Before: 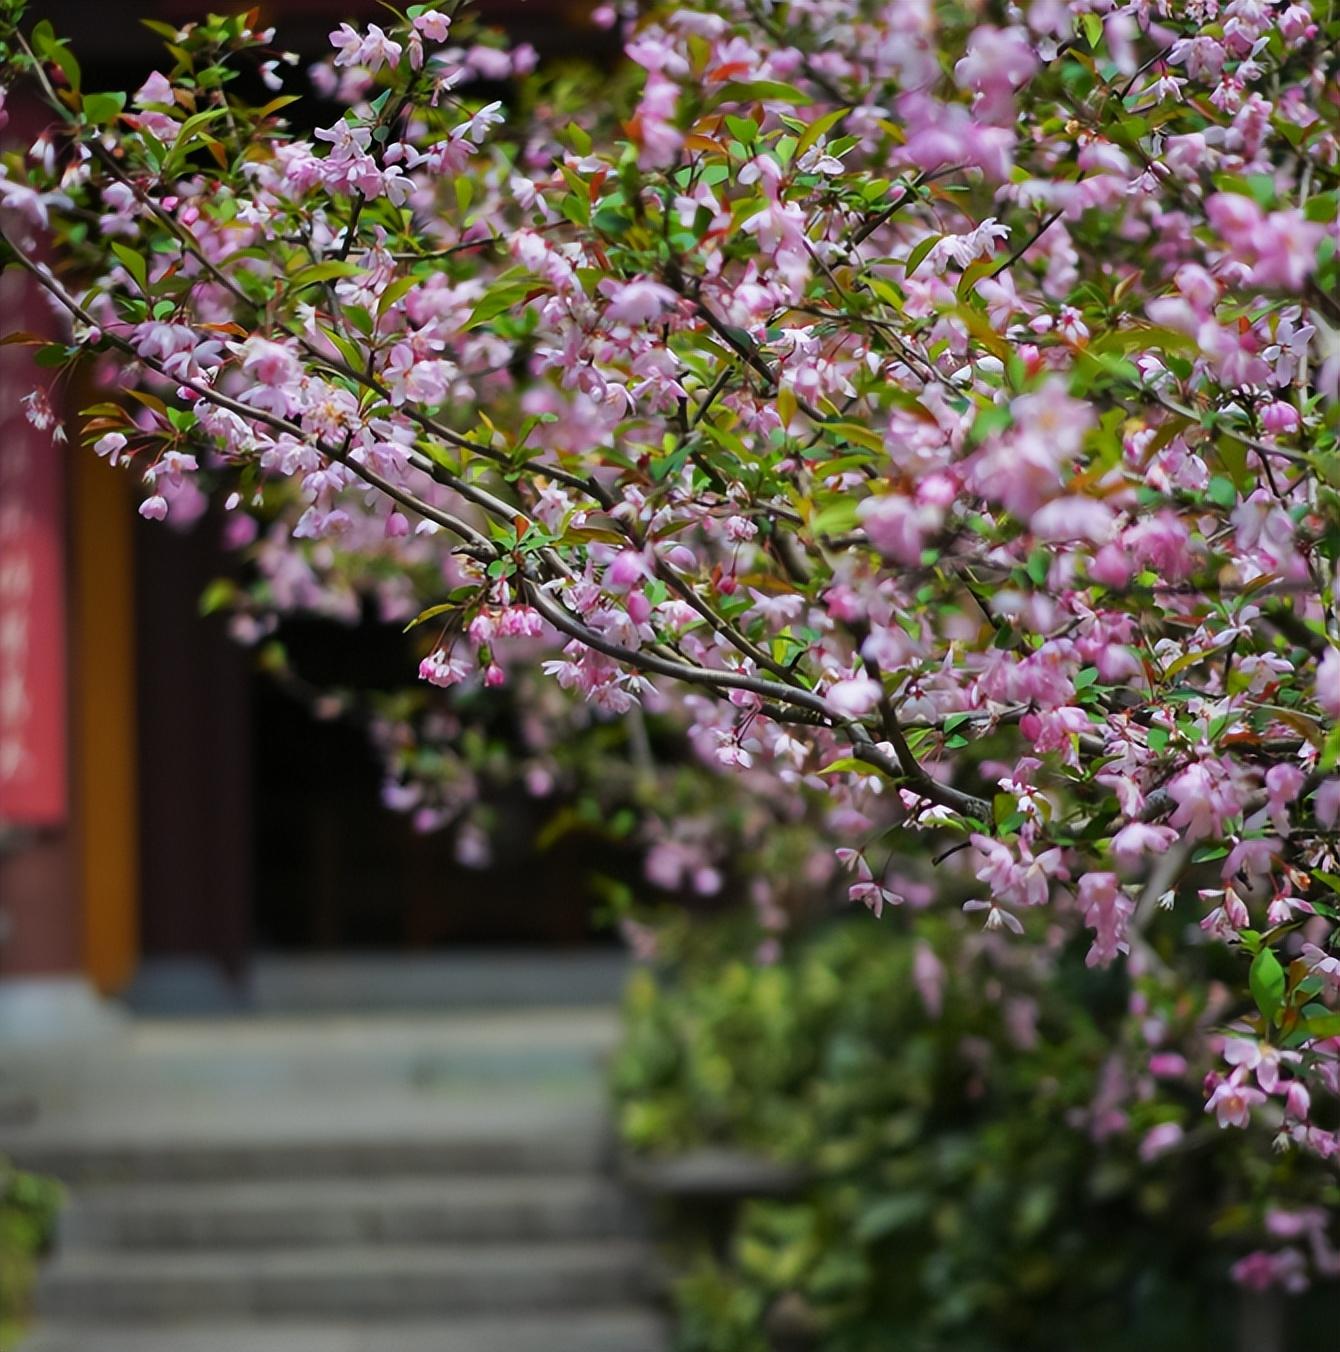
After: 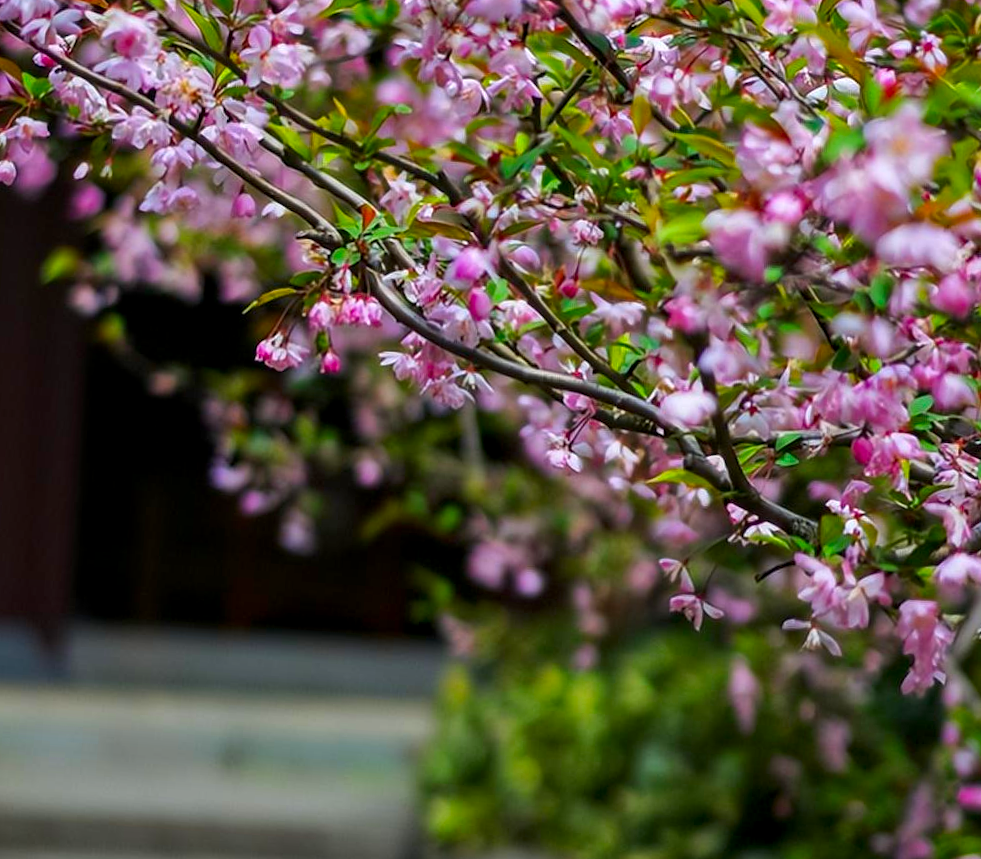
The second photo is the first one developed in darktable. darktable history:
contrast brightness saturation: brightness -0.025, saturation 0.361
crop and rotate: angle -3.9°, left 9.761%, top 20.431%, right 12.141%, bottom 11.778%
local contrast: on, module defaults
